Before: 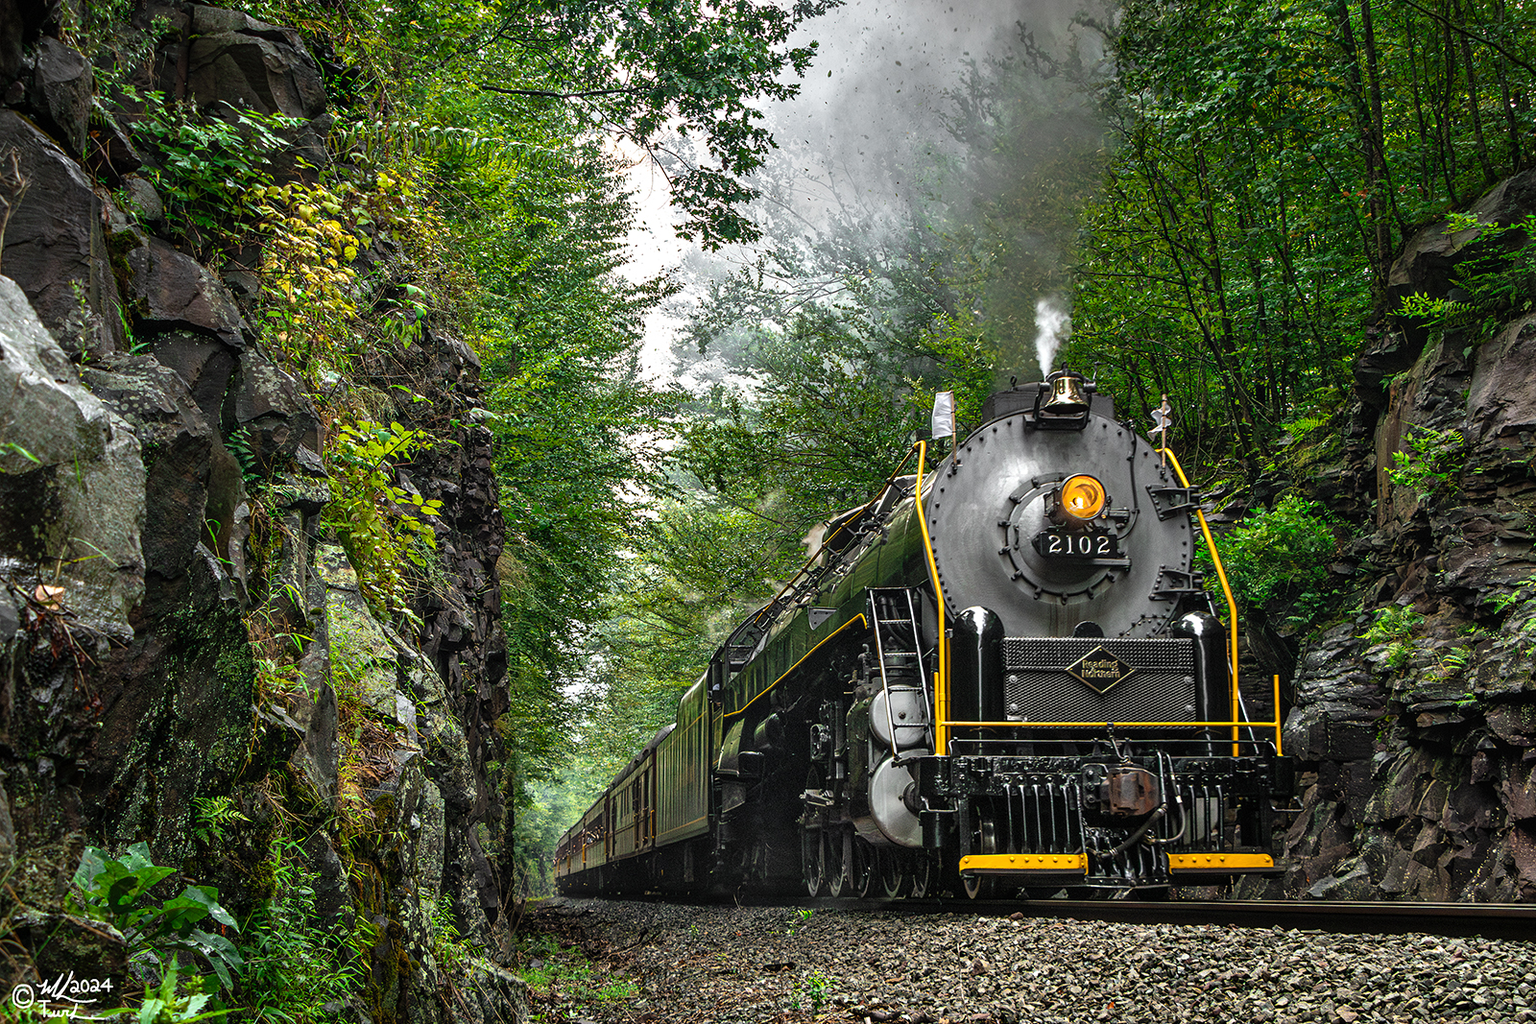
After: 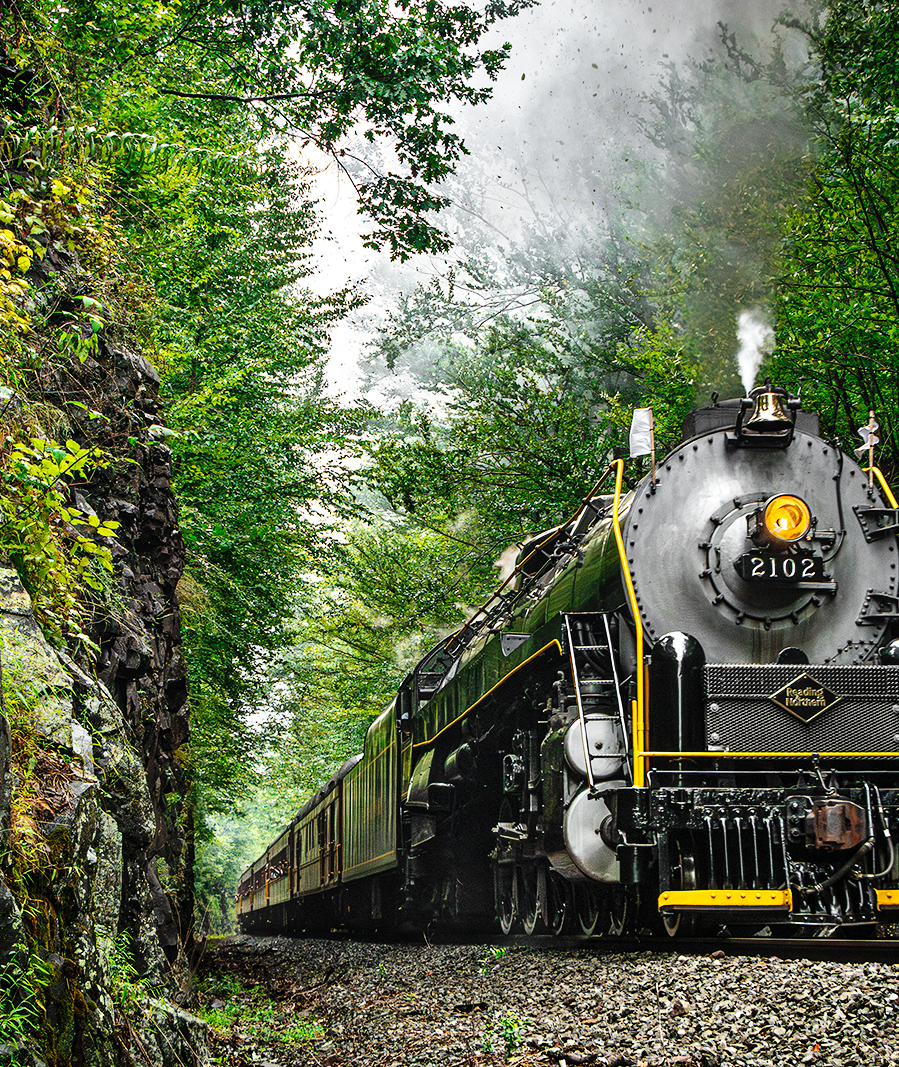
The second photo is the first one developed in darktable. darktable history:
base curve: curves: ch0 [(0, 0) (0.032, 0.025) (0.121, 0.166) (0.206, 0.329) (0.605, 0.79) (1, 1)], preserve colors none
crop: left 21.326%, right 22.485%
